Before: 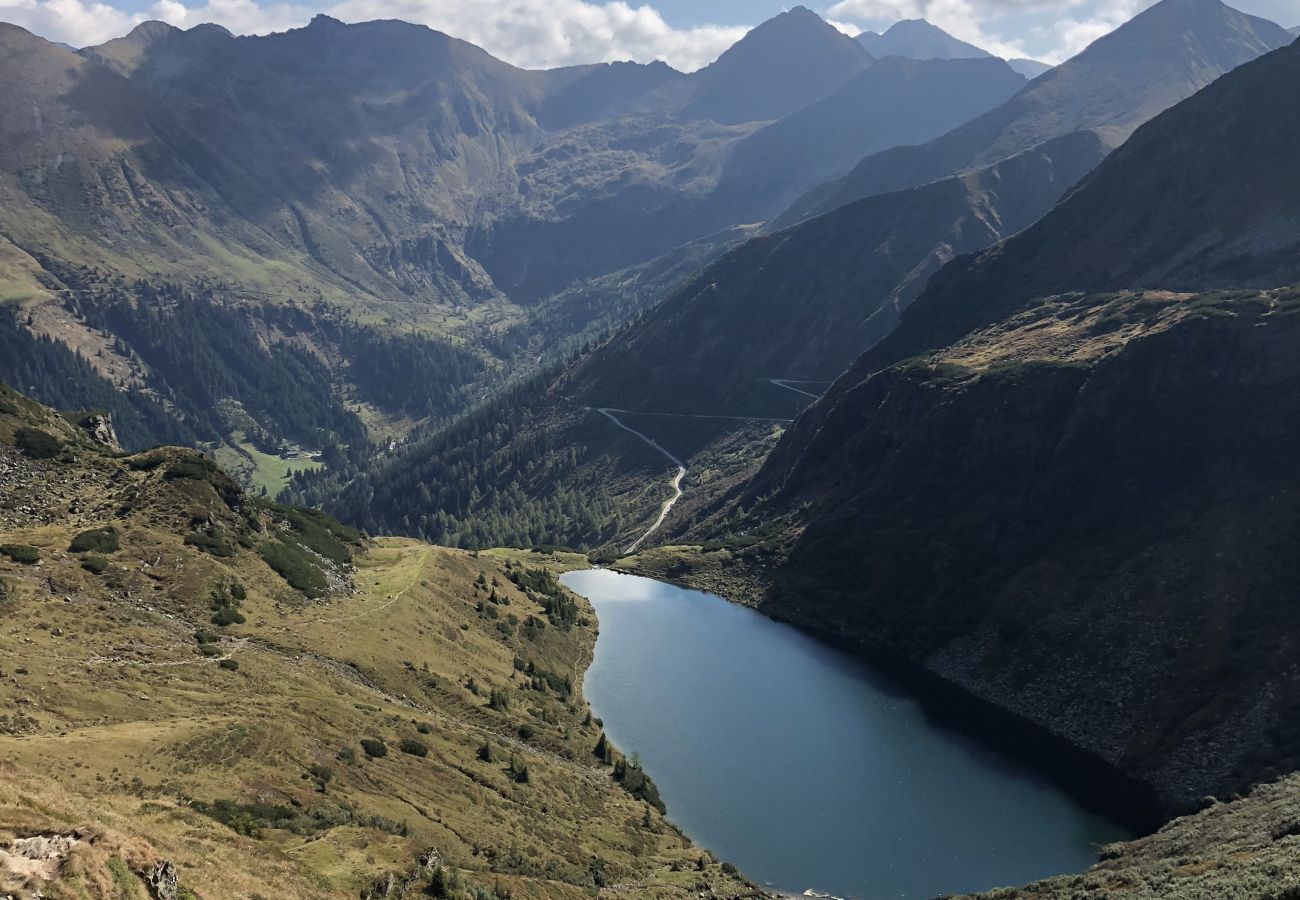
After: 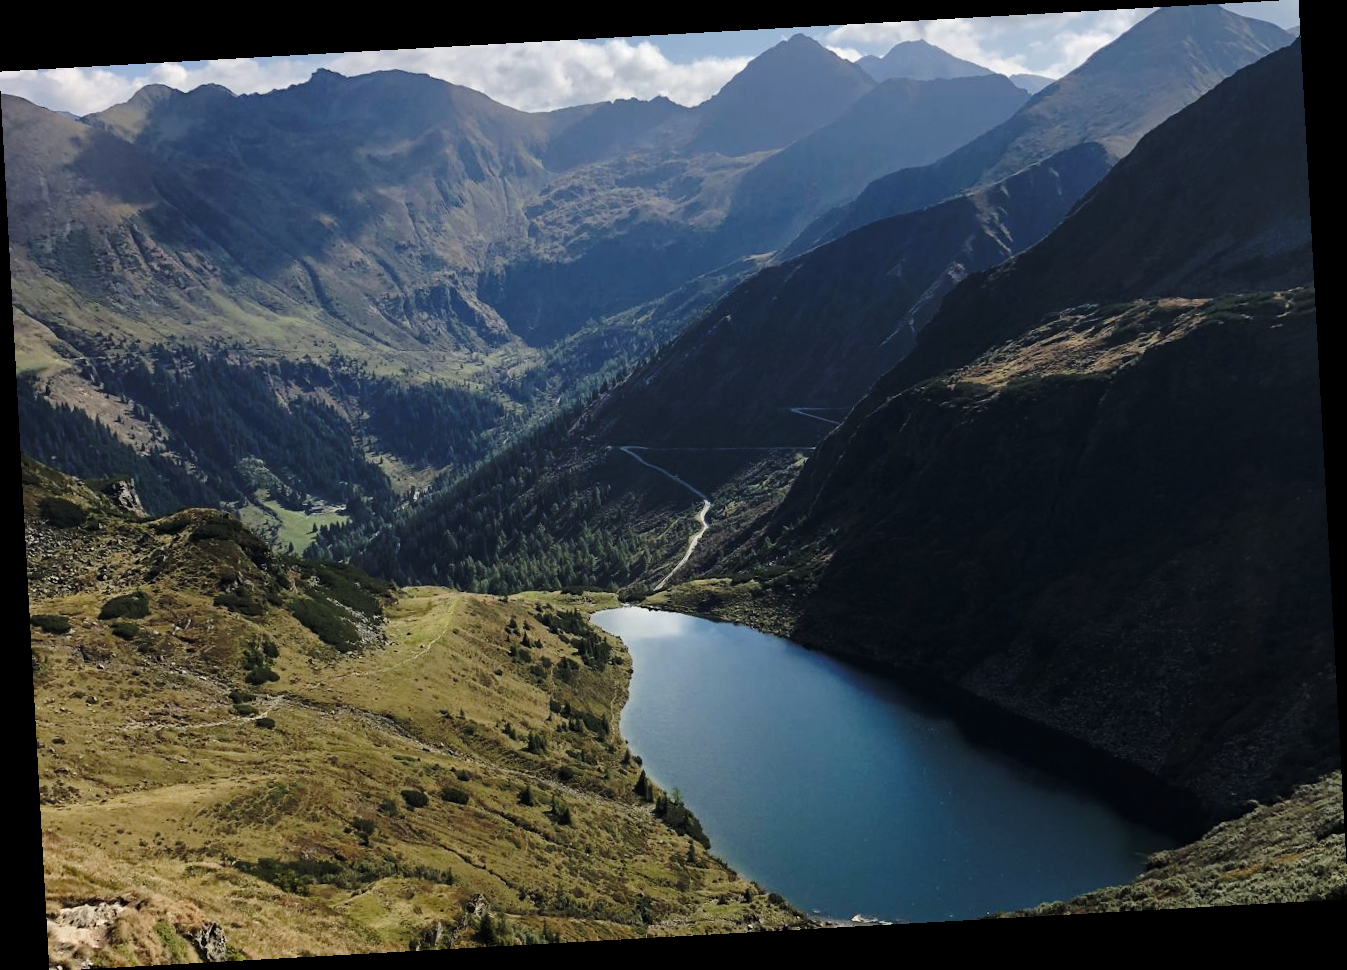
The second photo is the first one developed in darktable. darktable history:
white balance: red 1, blue 1
base curve: curves: ch0 [(0, 0) (0.073, 0.04) (0.157, 0.139) (0.492, 0.492) (0.758, 0.758) (1, 1)], preserve colors none
rotate and perspective: rotation -3.18°, automatic cropping off
